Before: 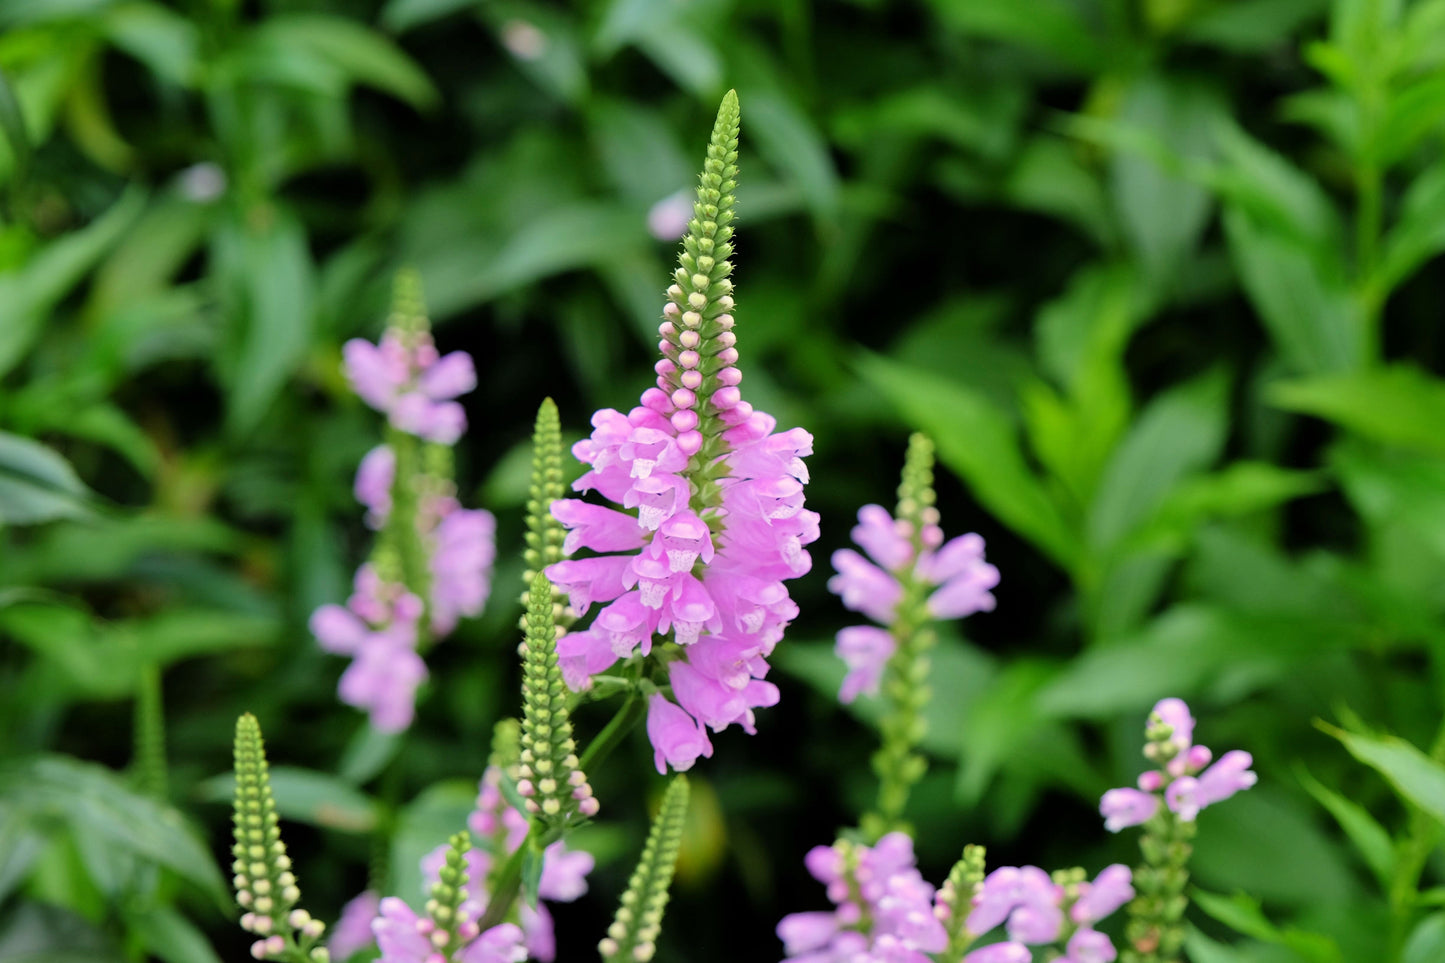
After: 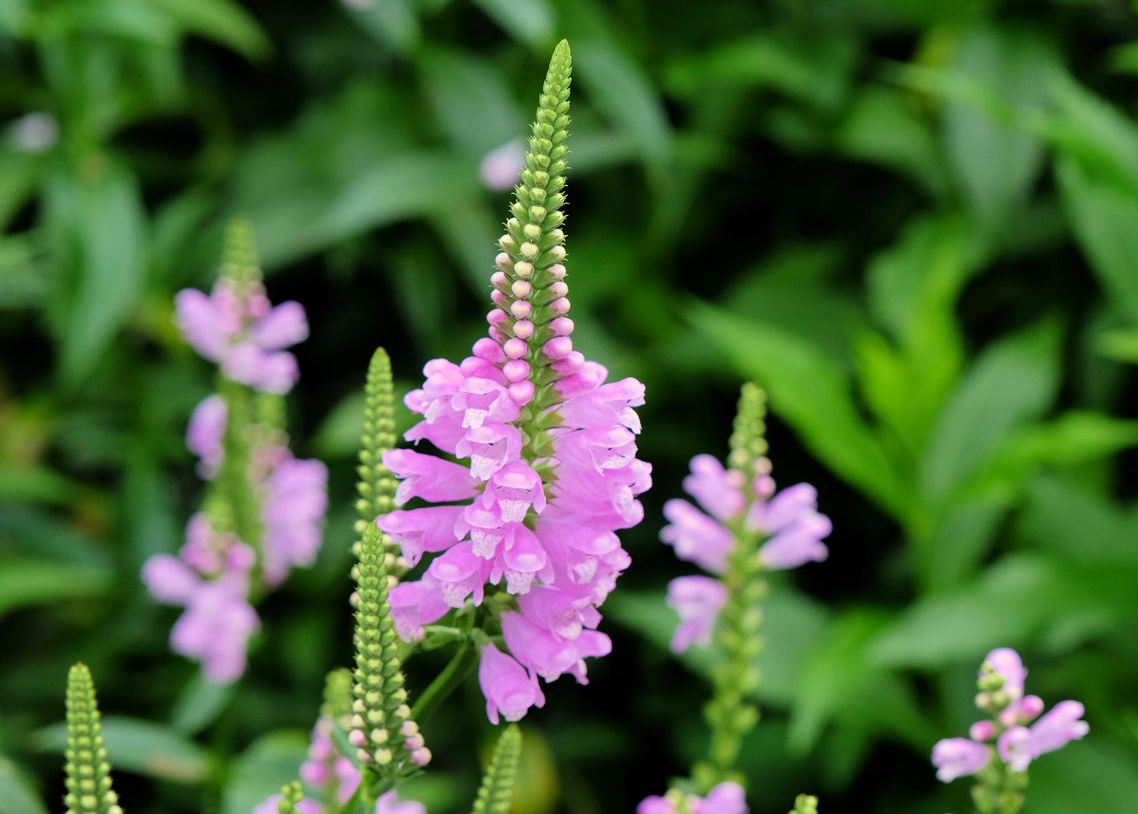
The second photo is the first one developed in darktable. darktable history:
crop: left 11.646%, top 5.202%, right 9.587%, bottom 10.253%
